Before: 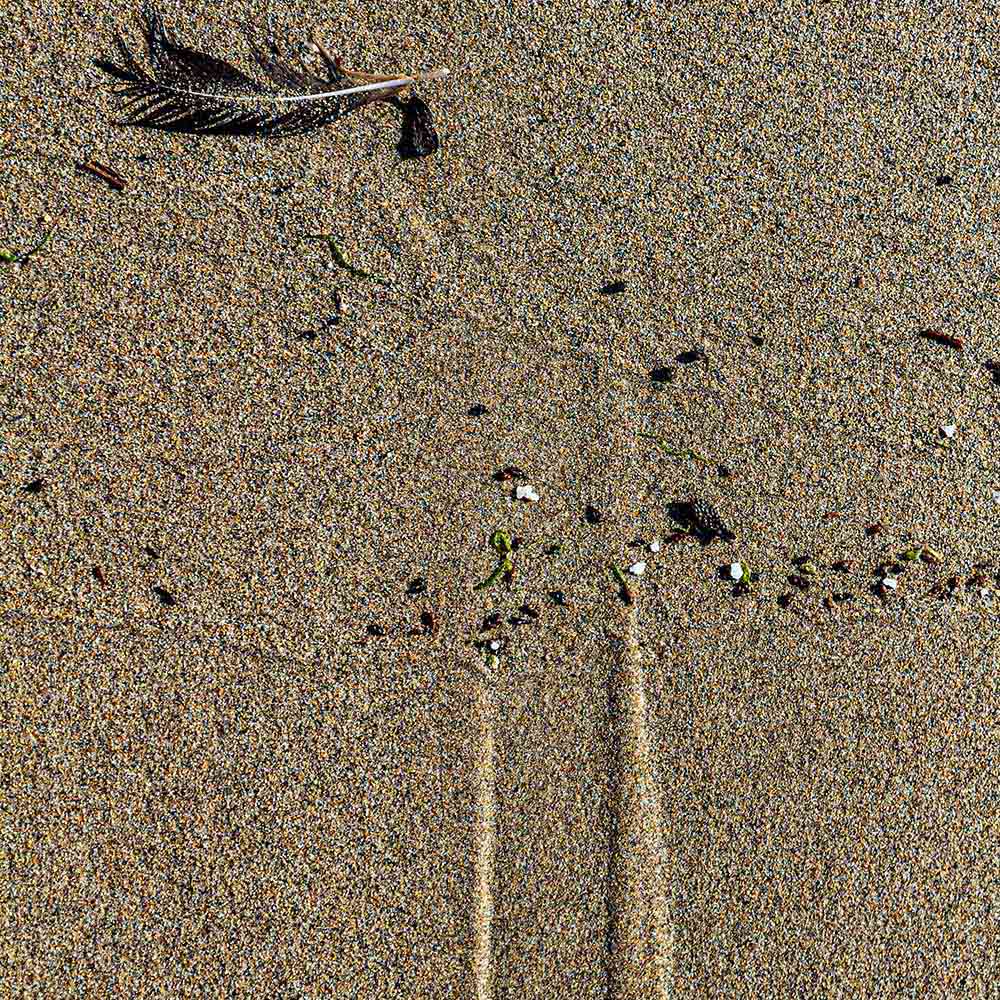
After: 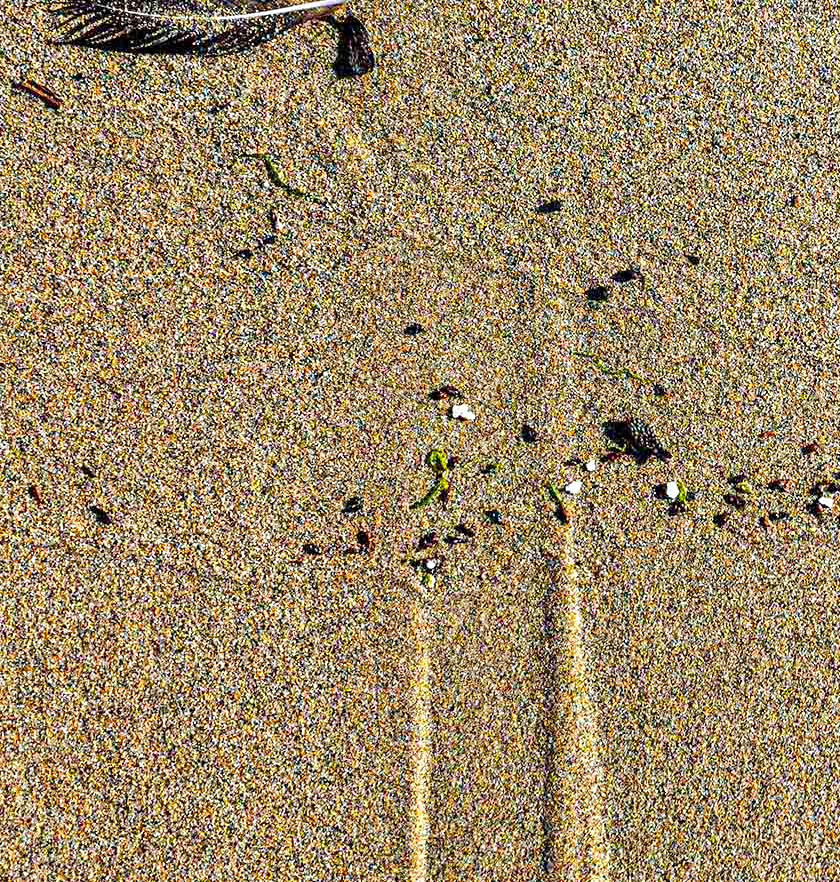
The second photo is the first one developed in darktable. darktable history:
crop: left 6.446%, top 8.188%, right 9.538%, bottom 3.548%
color balance rgb: perceptual saturation grading › global saturation 25%, perceptual brilliance grading › mid-tones 10%, perceptual brilliance grading › shadows 15%, global vibrance 20%
exposure: black level correction 0.001, exposure 0.5 EV, compensate exposure bias true, compensate highlight preservation false
